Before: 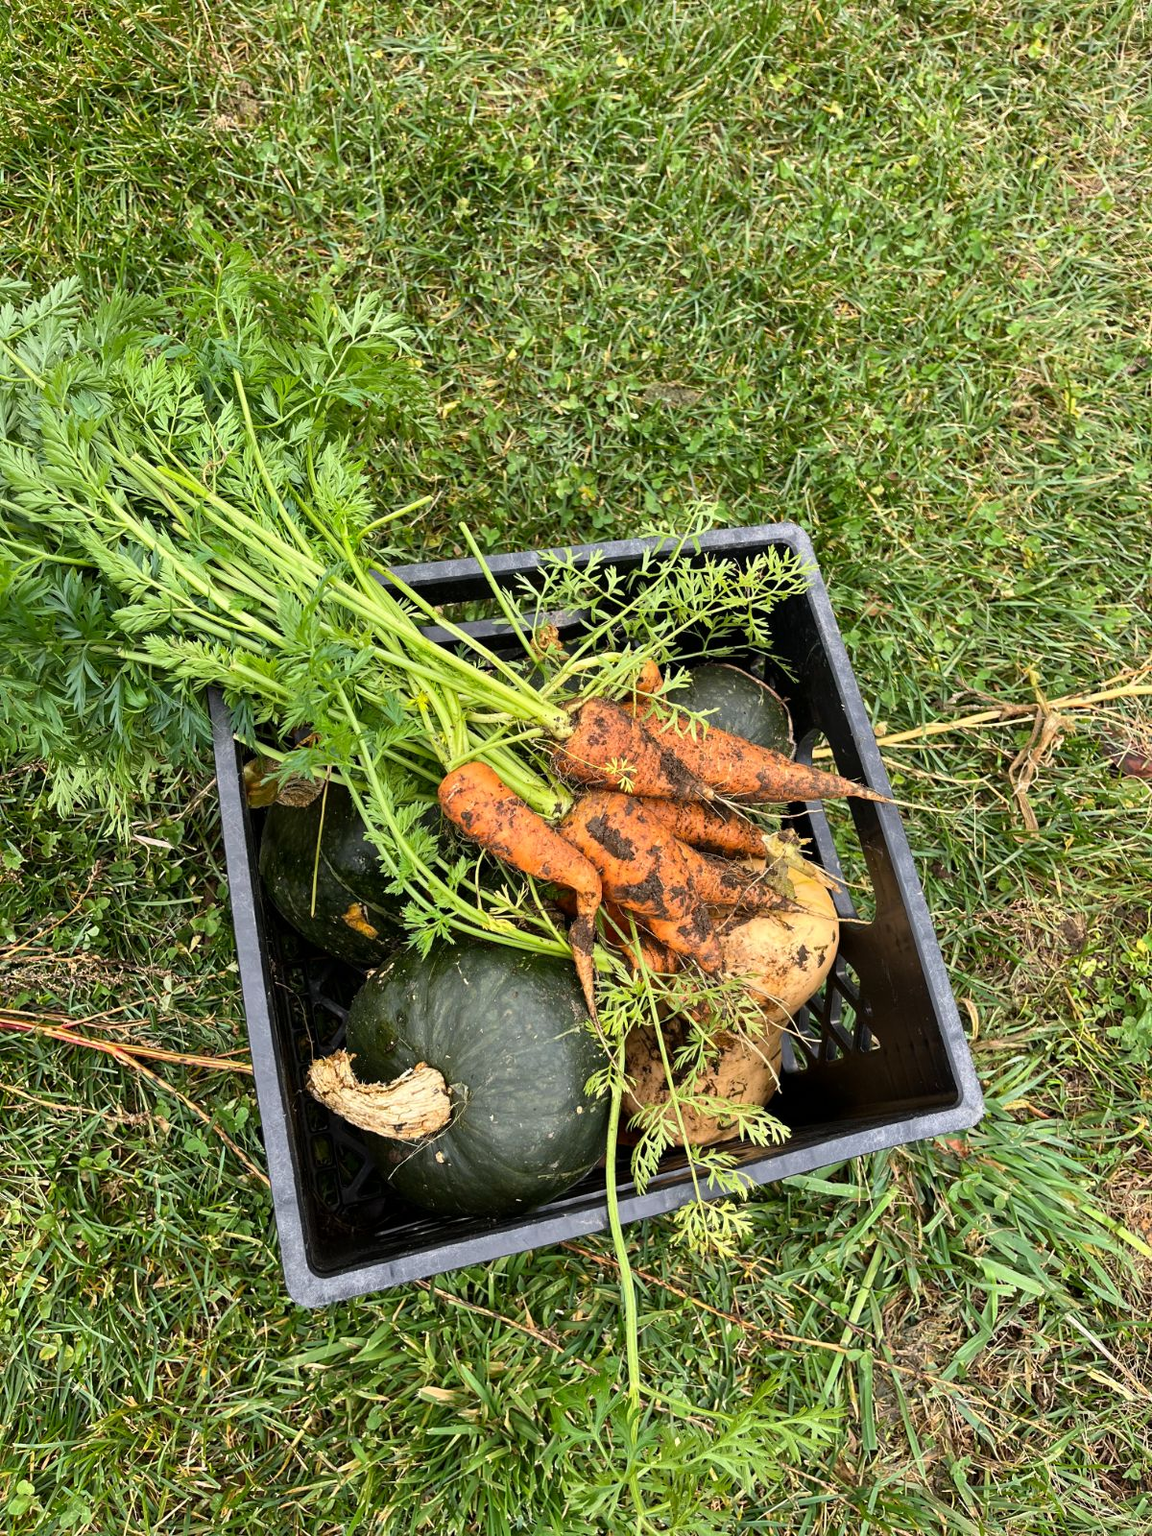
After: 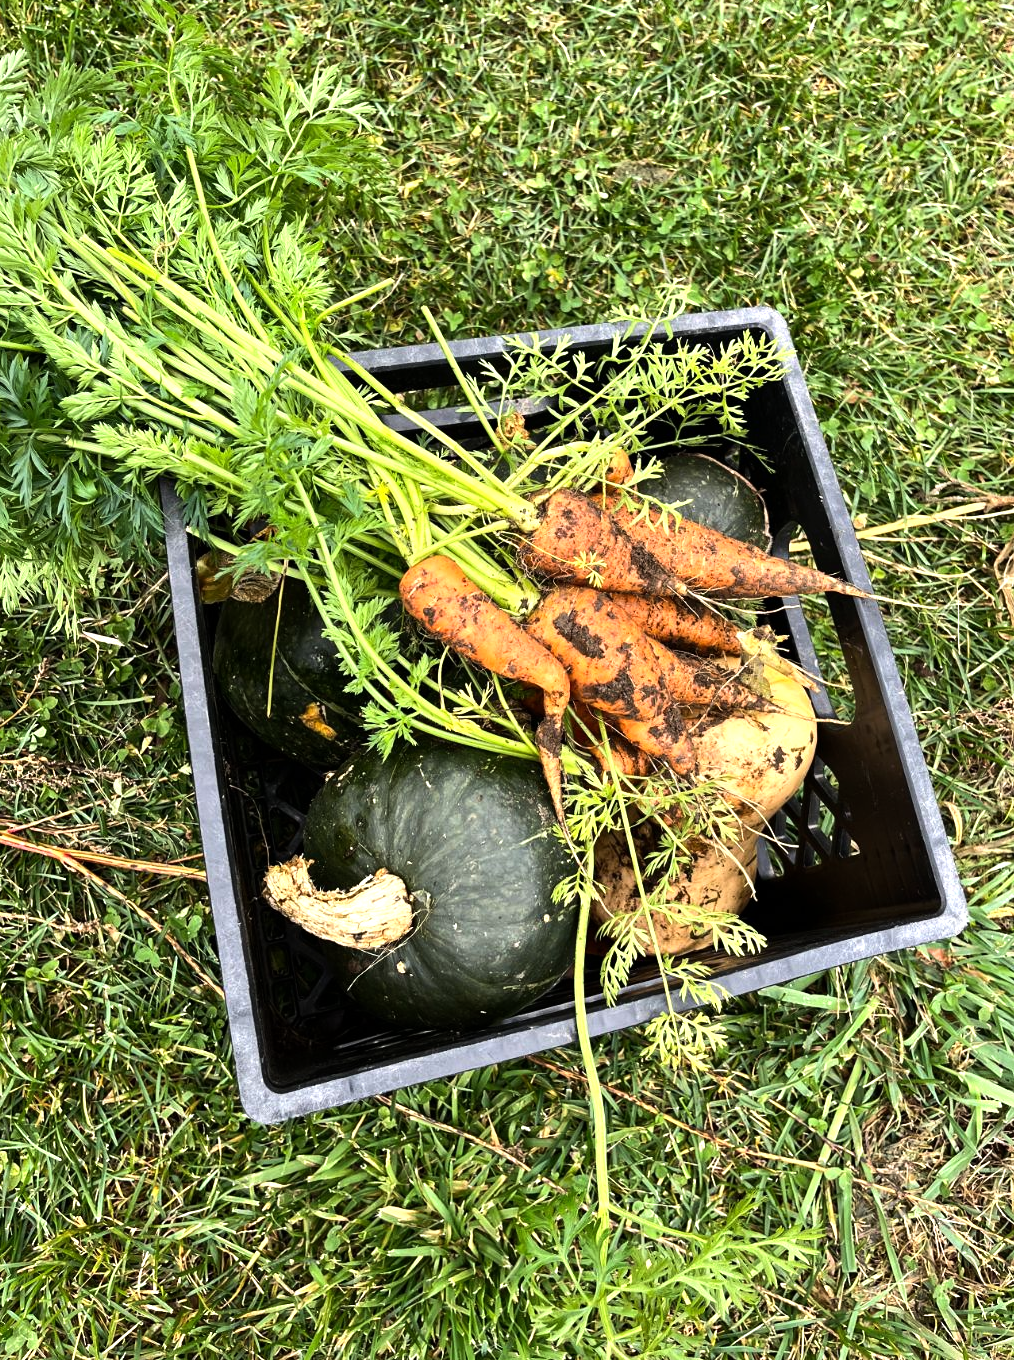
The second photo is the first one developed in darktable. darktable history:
tone equalizer: -8 EV -0.741 EV, -7 EV -0.734 EV, -6 EV -0.576 EV, -5 EV -0.386 EV, -3 EV 0.39 EV, -2 EV 0.6 EV, -1 EV 0.677 EV, +0 EV 0.748 EV, edges refinement/feathering 500, mask exposure compensation -1.57 EV, preserve details no
crop and rotate: left 4.796%, top 14.938%, right 10.676%
levels: white 99.88%
